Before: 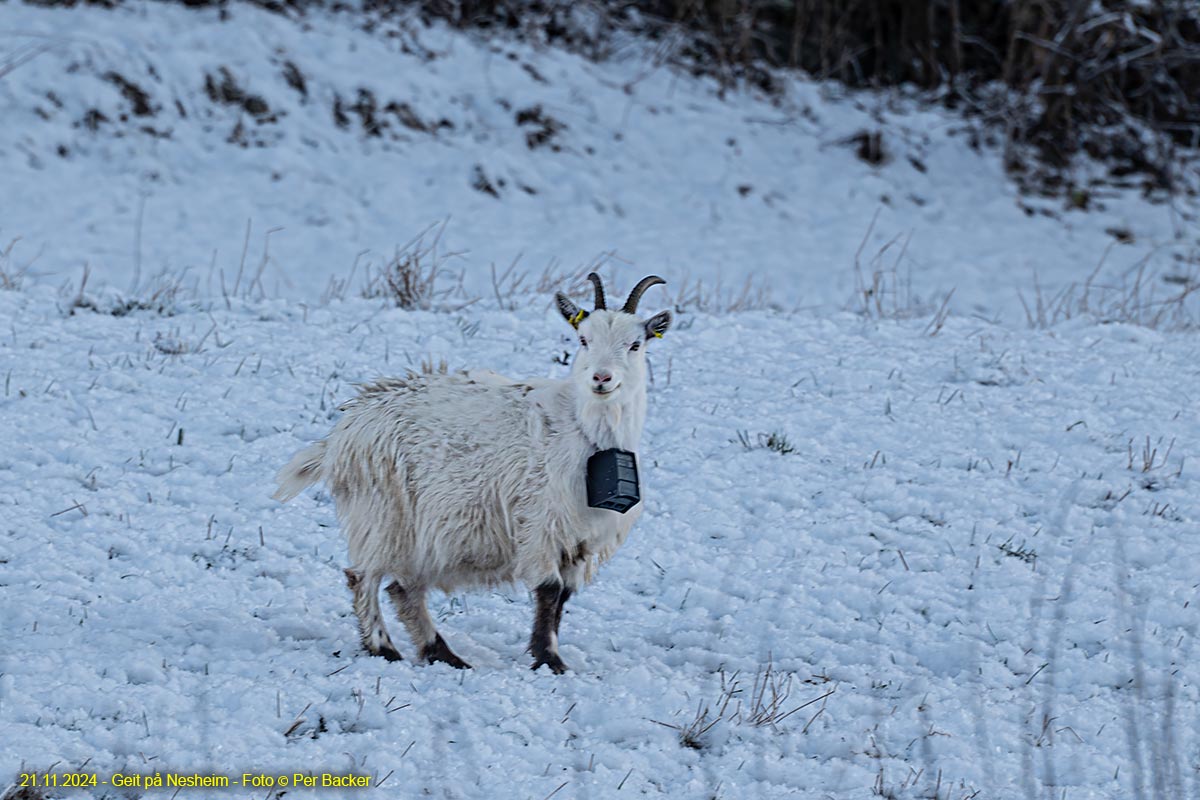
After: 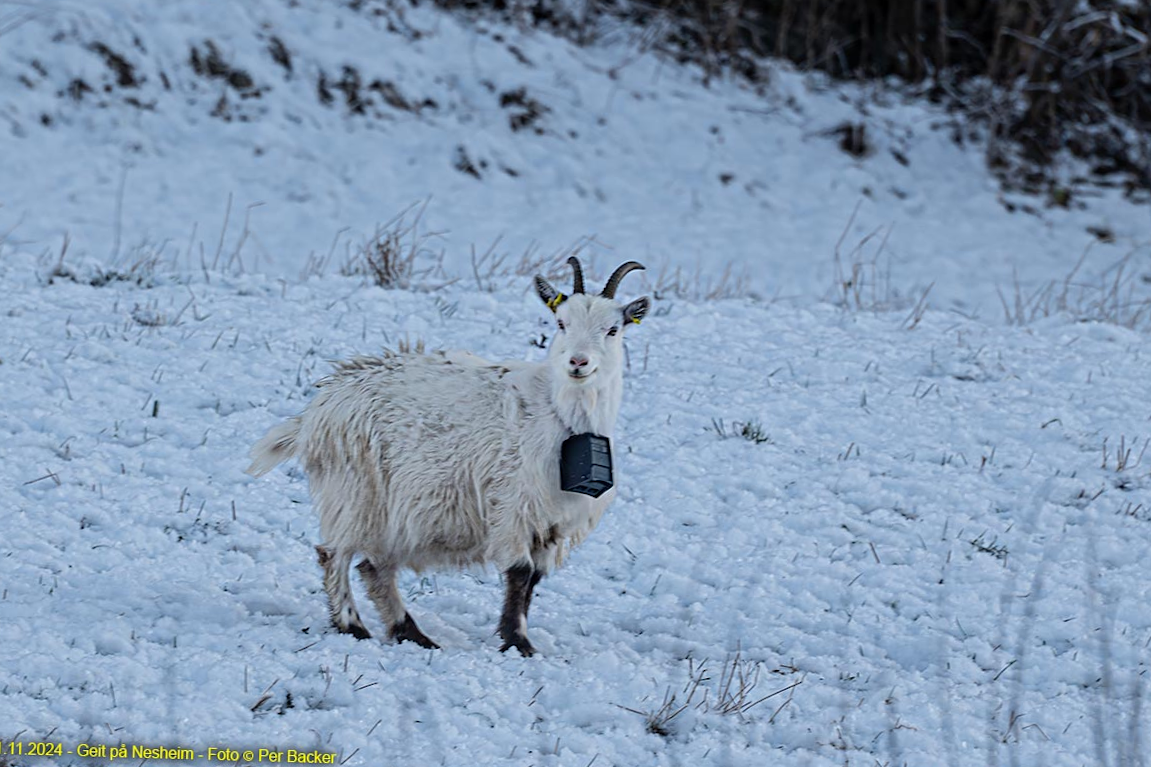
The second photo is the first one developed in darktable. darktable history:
crop and rotate: angle -1.63°
